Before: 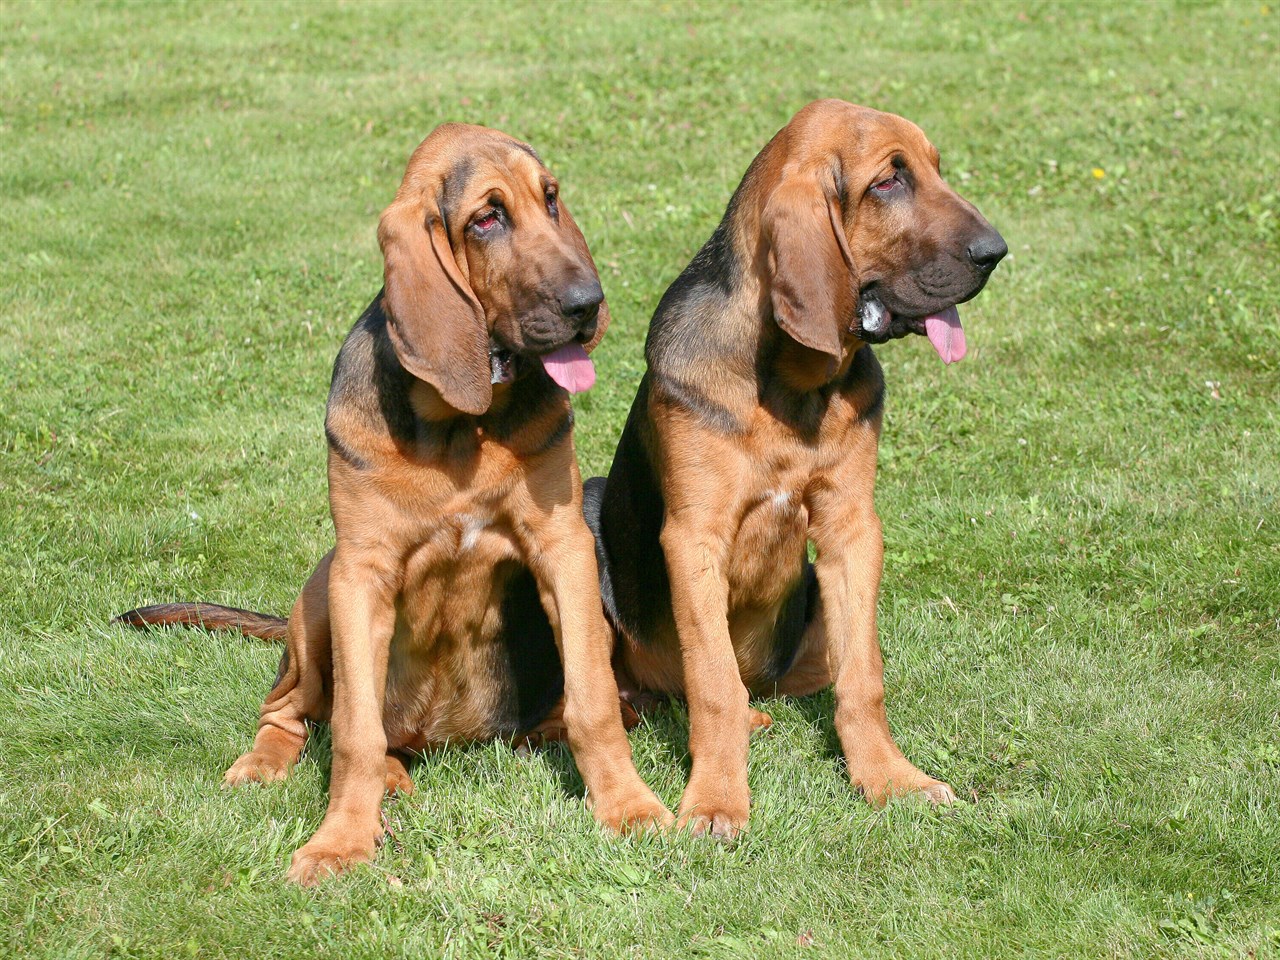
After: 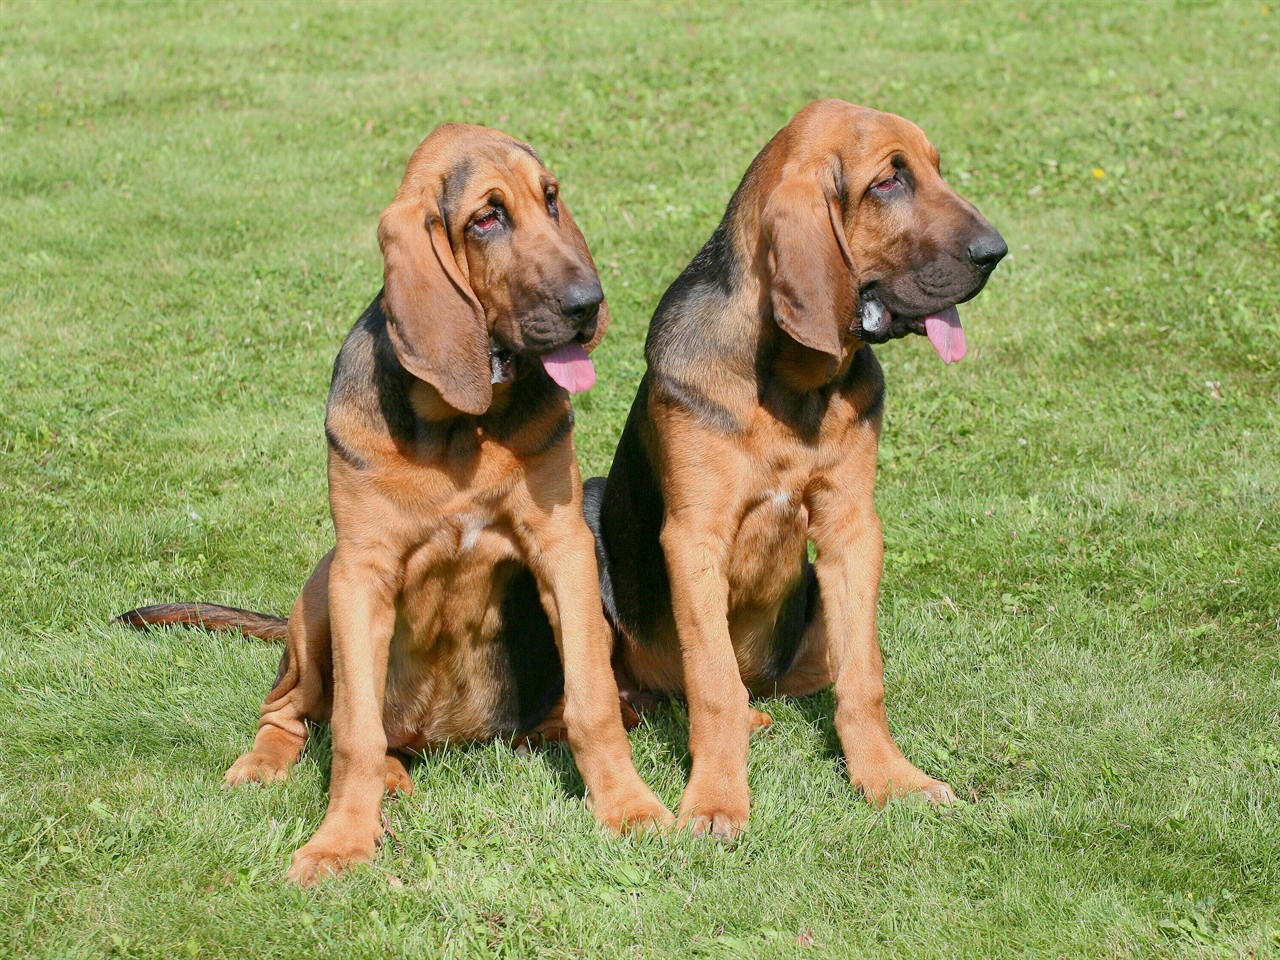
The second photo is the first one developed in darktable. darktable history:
tone equalizer: -8 EV -0.002 EV, -7 EV 0.004 EV, -6 EV -0.041 EV, -5 EV 0.015 EV, -4 EV -0.025 EV, -3 EV 0.02 EV, -2 EV -0.08 EV, -1 EV -0.298 EV, +0 EV -0.581 EV, edges refinement/feathering 500, mask exposure compensation -1.57 EV, preserve details no
